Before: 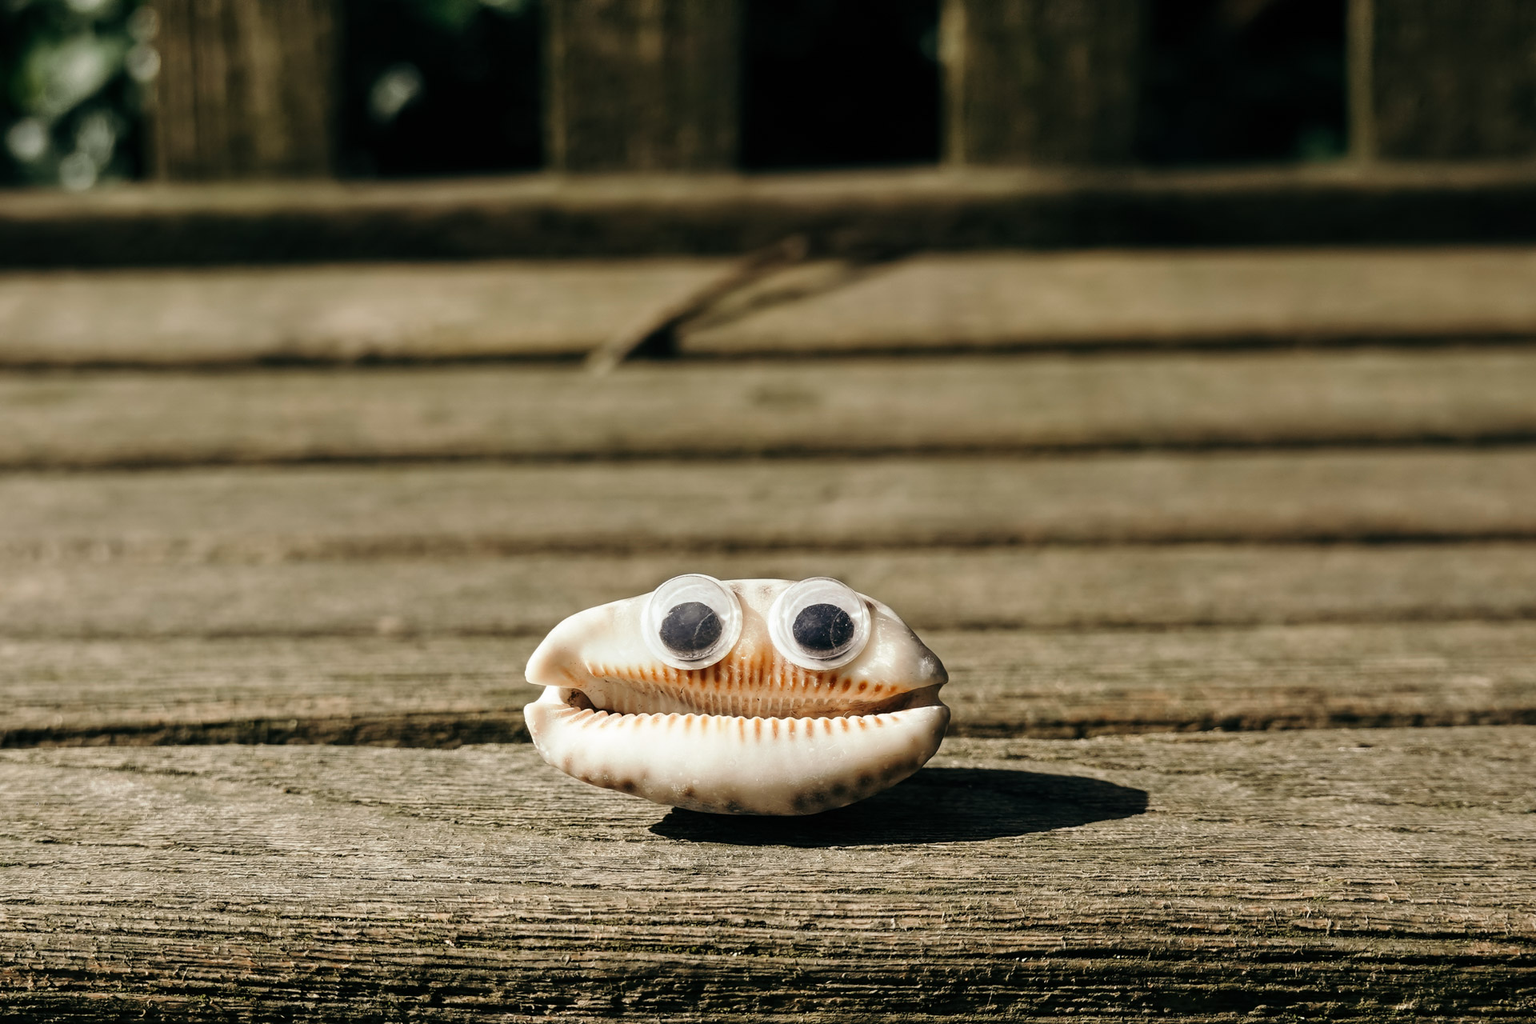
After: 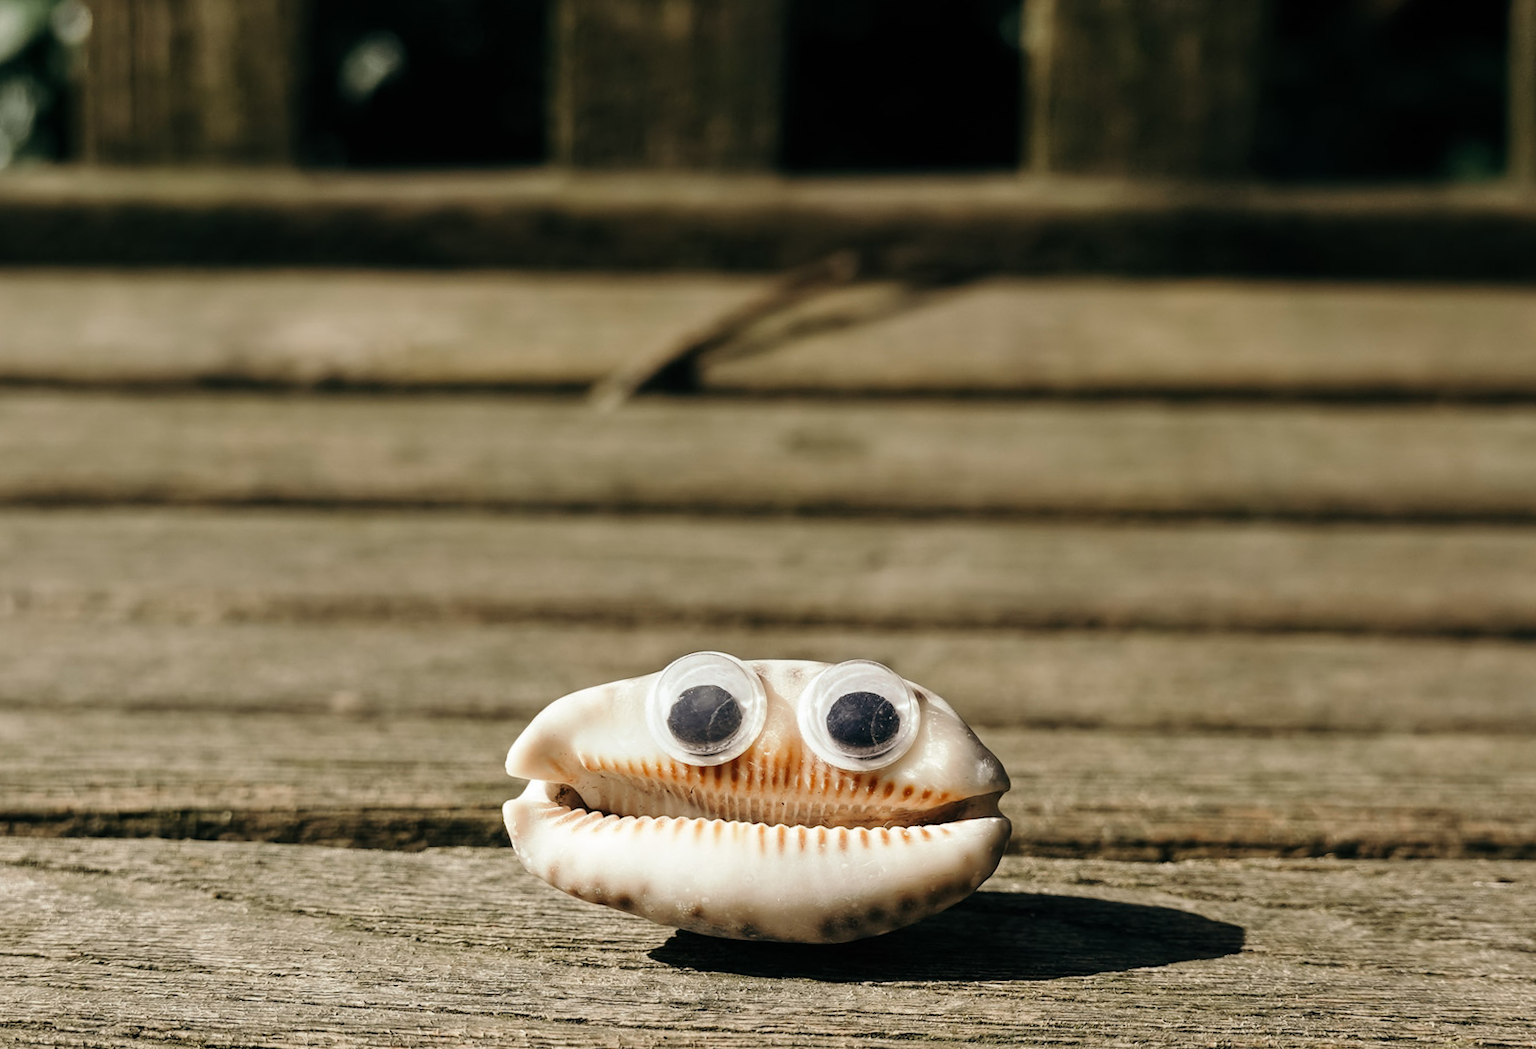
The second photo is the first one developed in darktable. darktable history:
rotate and perspective: rotation 1.72°, automatic cropping off
crop and rotate: left 7.196%, top 4.574%, right 10.605%, bottom 13.178%
